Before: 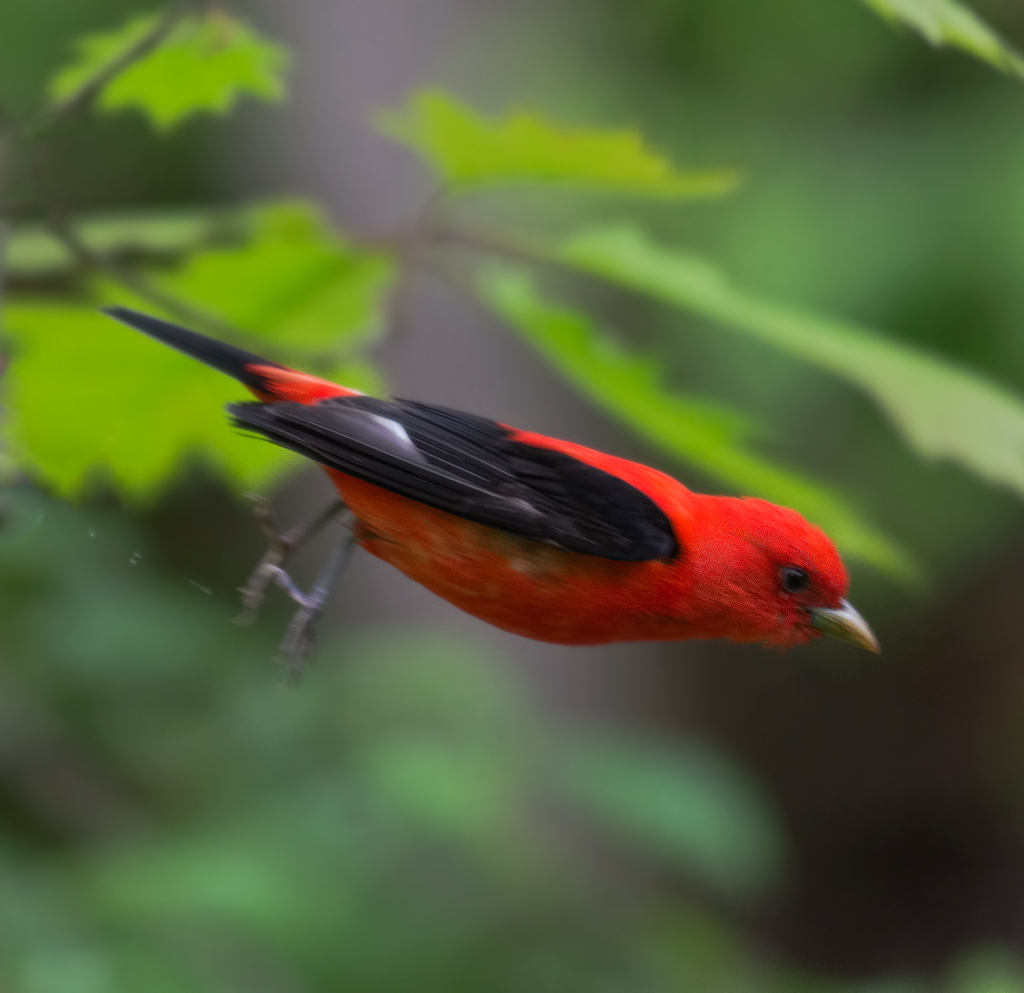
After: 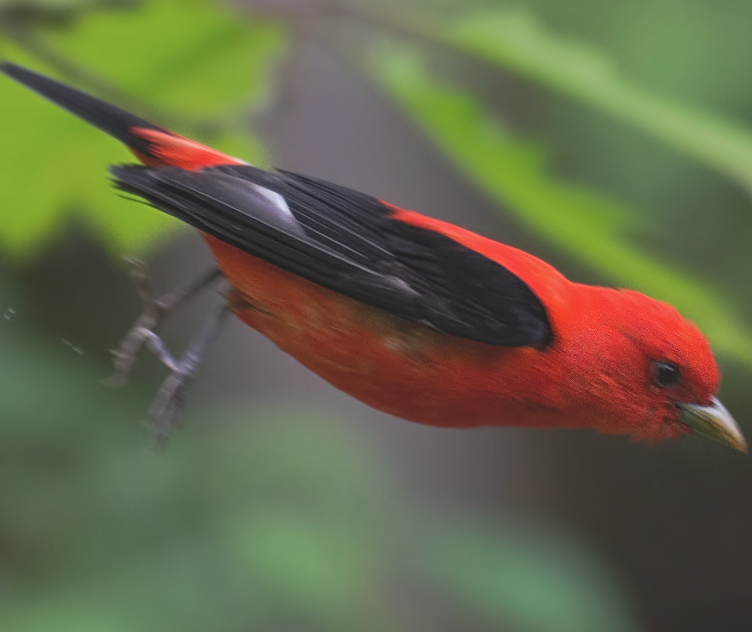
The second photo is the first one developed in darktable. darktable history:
color balance: lift [1.01, 1, 1, 1], gamma [1.097, 1, 1, 1], gain [0.85, 1, 1, 1]
crop and rotate: angle -3.37°, left 9.79%, top 20.73%, right 12.42%, bottom 11.82%
color calibration: illuminant custom, x 0.348, y 0.366, temperature 4940.58 K
sharpen: radius 2.531, amount 0.628
